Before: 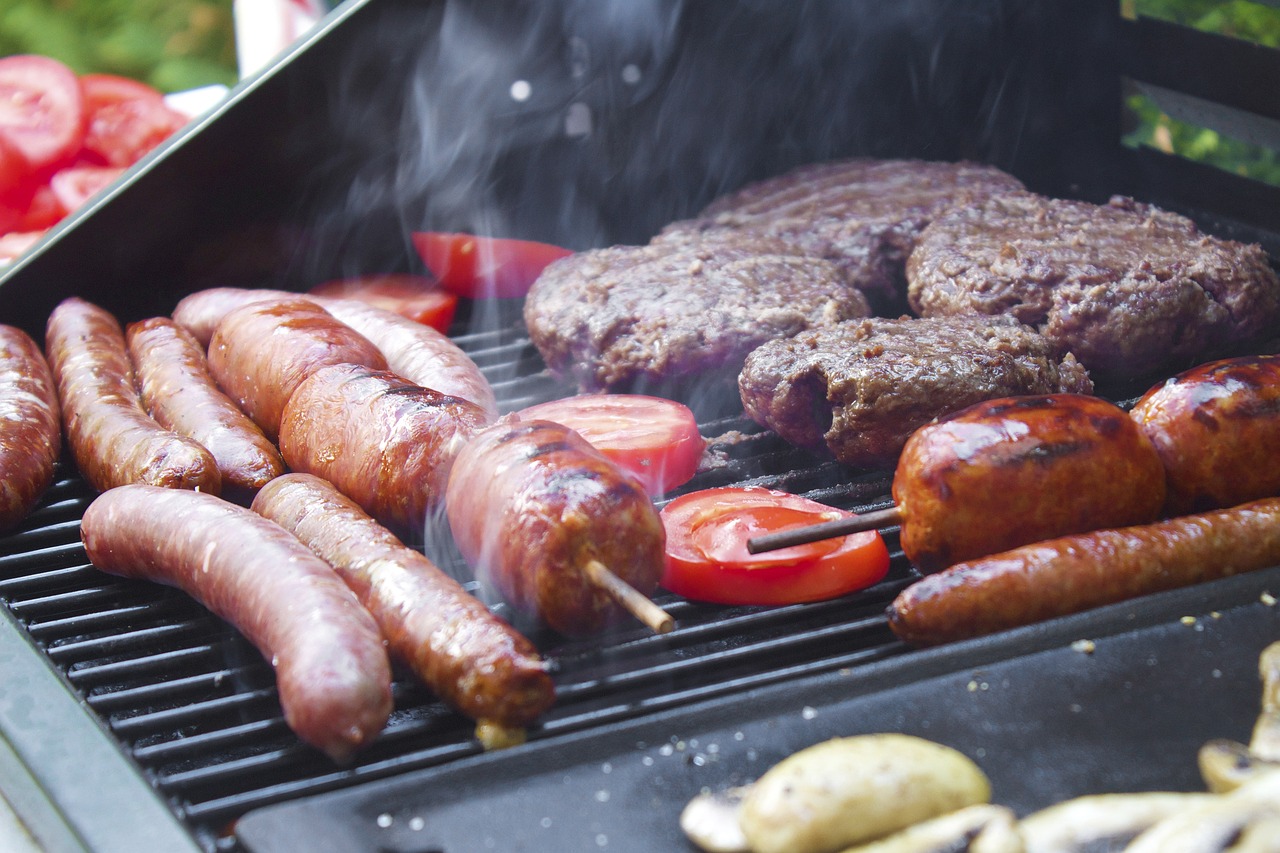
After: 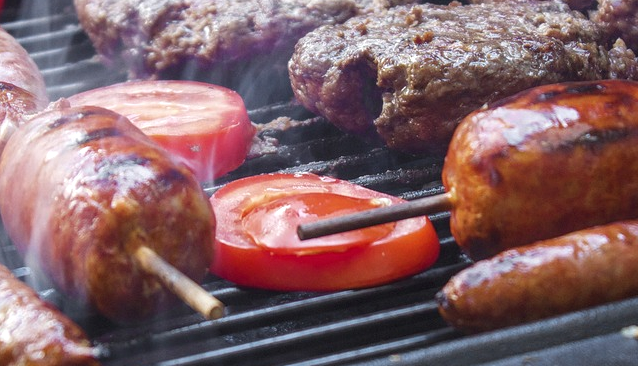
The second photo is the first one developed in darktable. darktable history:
crop: left 35.159%, top 36.922%, right 14.981%, bottom 20.097%
local contrast: on, module defaults
